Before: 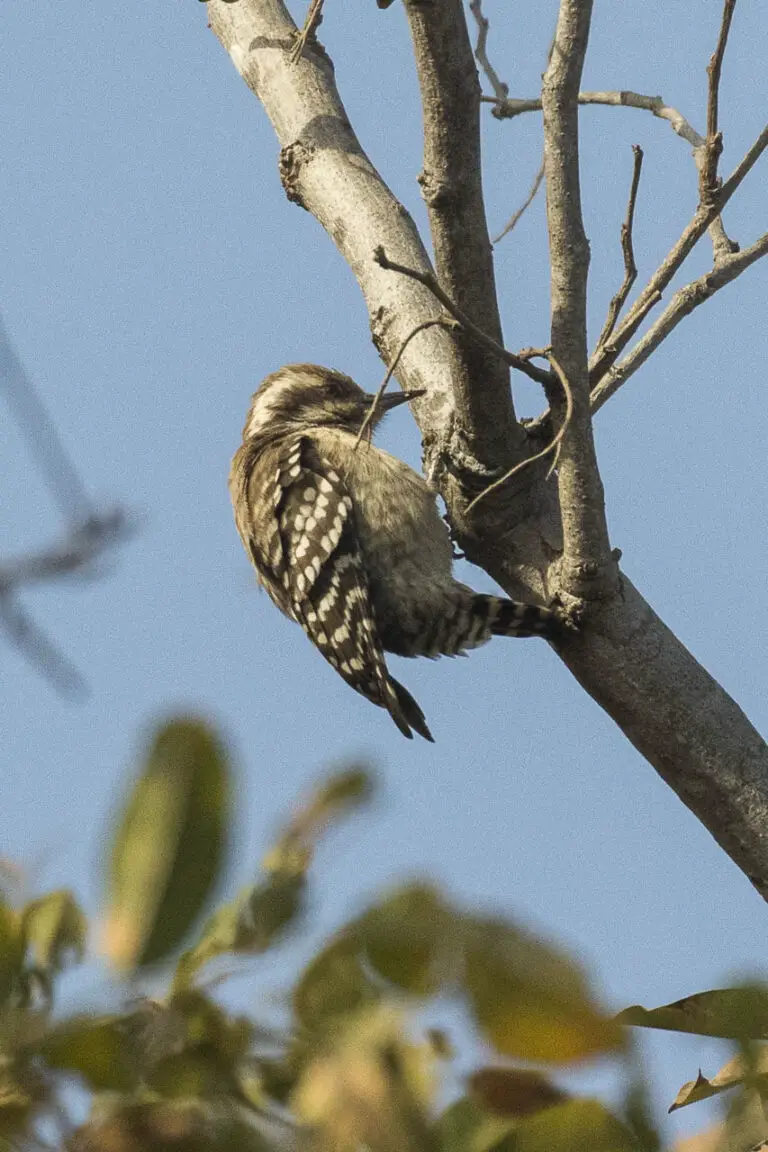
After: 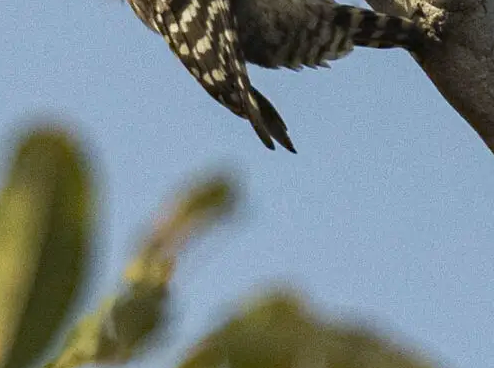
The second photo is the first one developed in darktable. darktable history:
haze removal: compatibility mode true, adaptive false
crop: left 18.091%, top 51.13%, right 17.525%, bottom 16.85%
